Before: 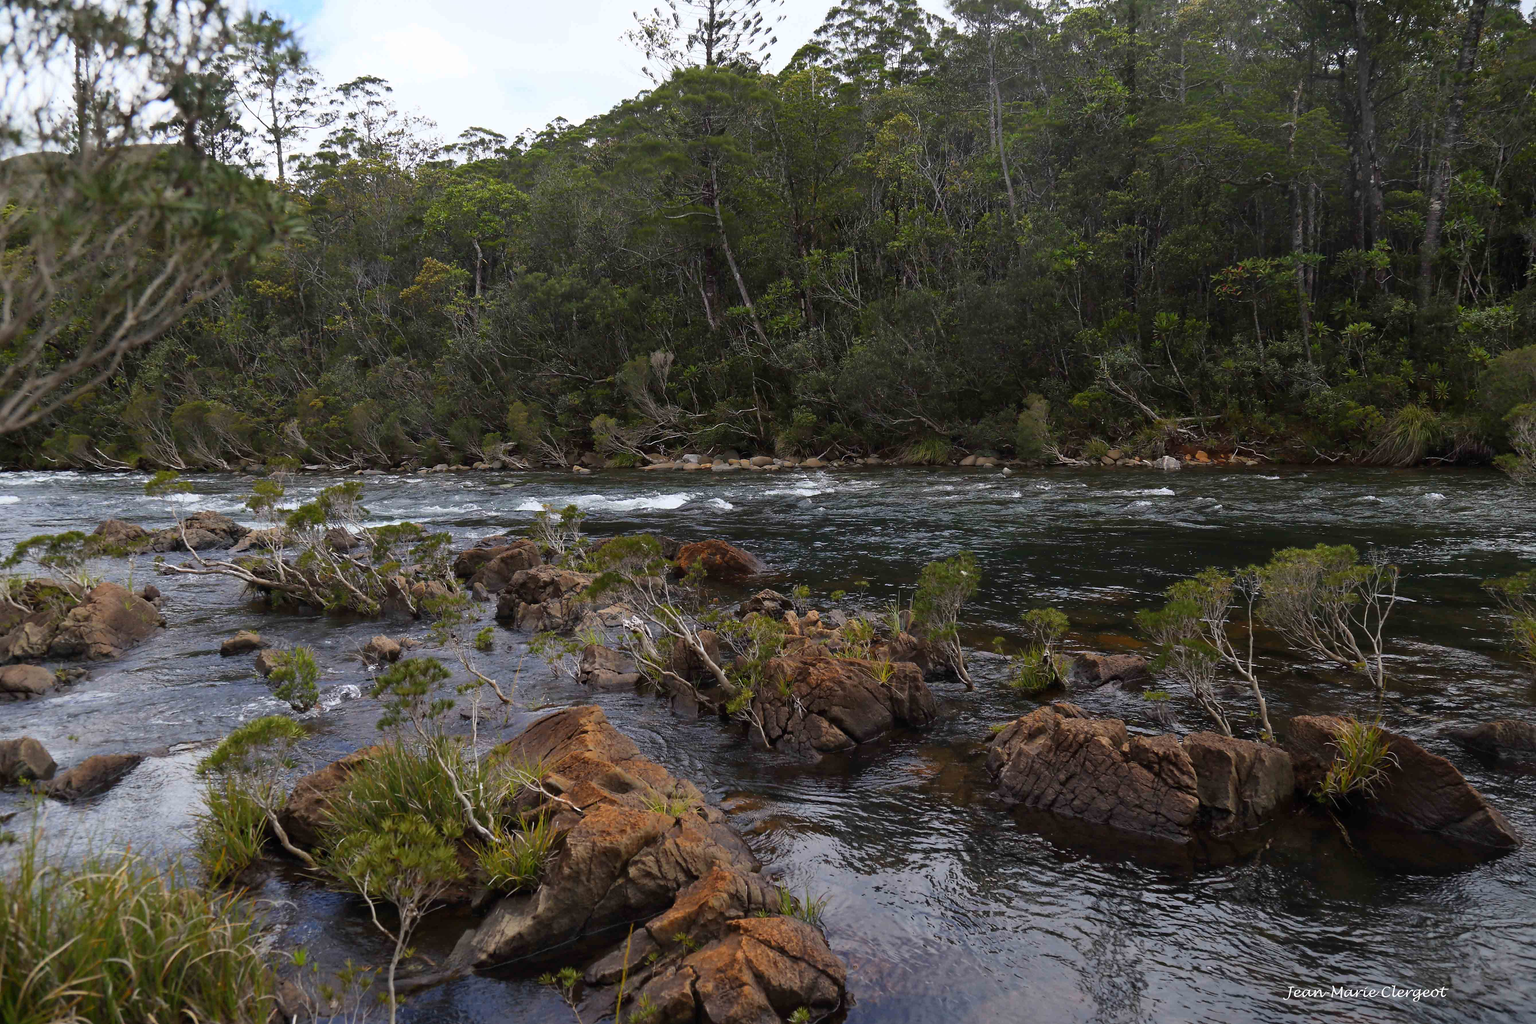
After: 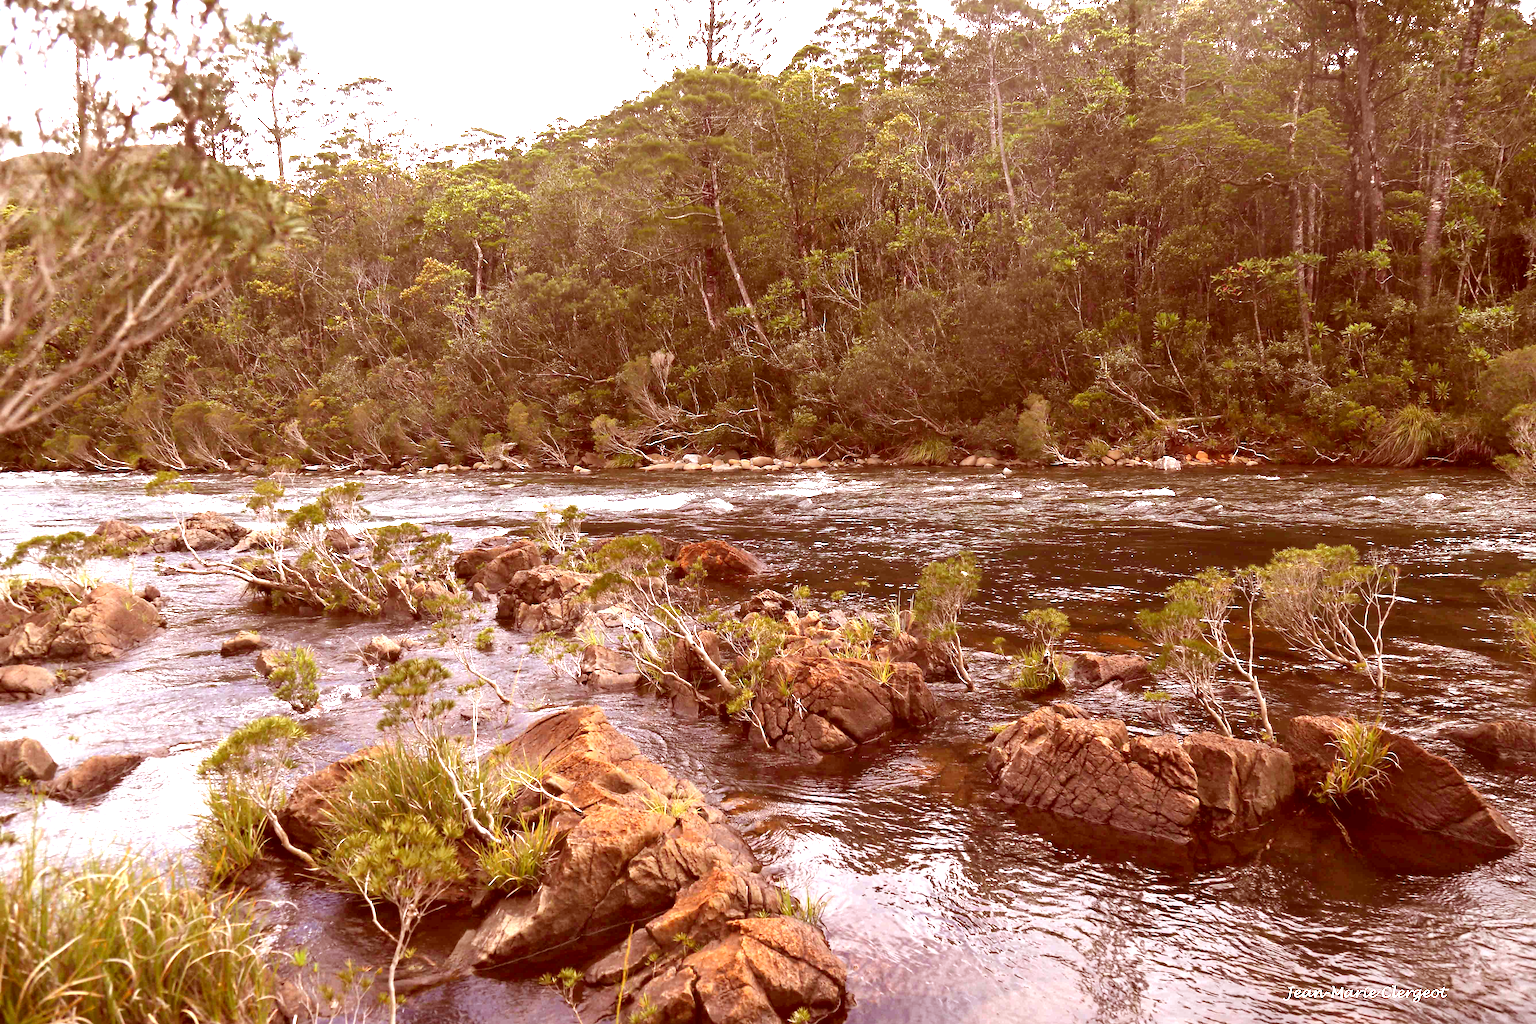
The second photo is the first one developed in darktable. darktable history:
exposure: black level correction 0, exposure 1.2 EV, compensate exposure bias true, compensate highlight preservation false
color correction: highlights a* 9.03, highlights b* 8.71, shadows a* 40, shadows b* 40, saturation 0.8
